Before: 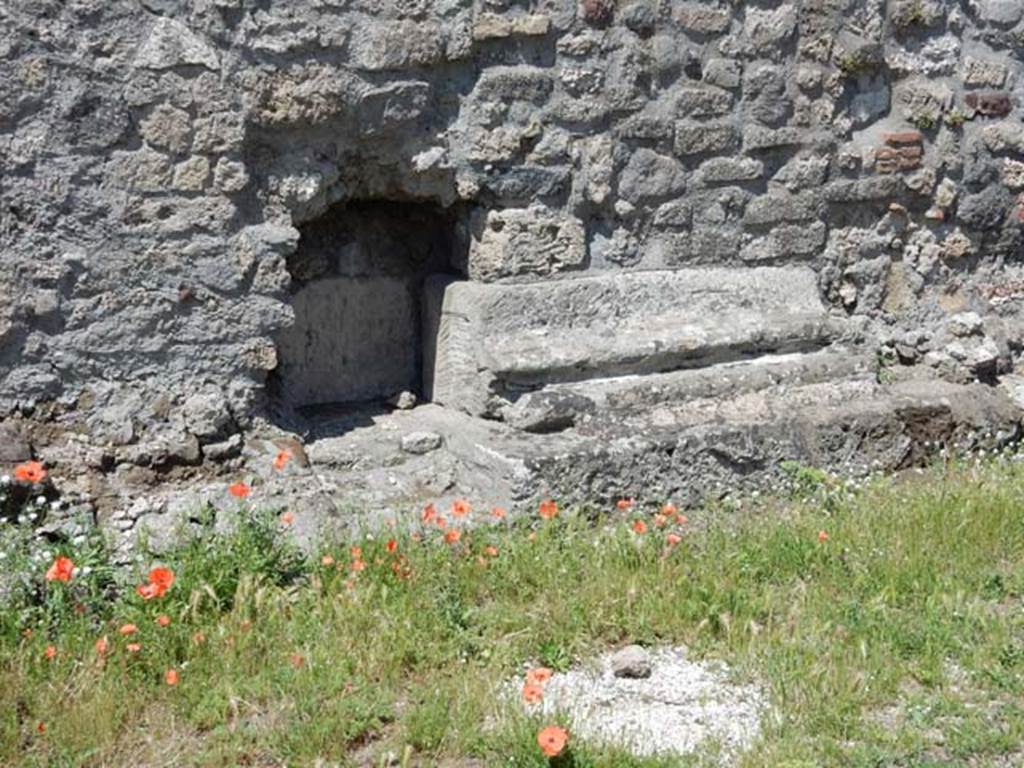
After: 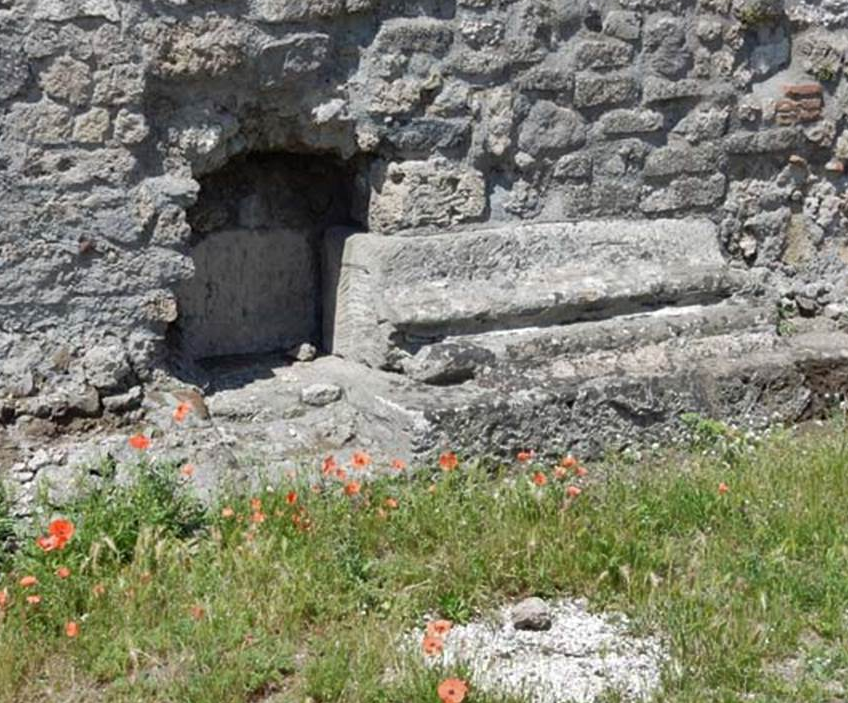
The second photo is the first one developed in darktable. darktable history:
crop: left 9.807%, top 6.259%, right 7.334%, bottom 2.177%
shadows and highlights: shadows 19.13, highlights -83.41, soften with gaussian
